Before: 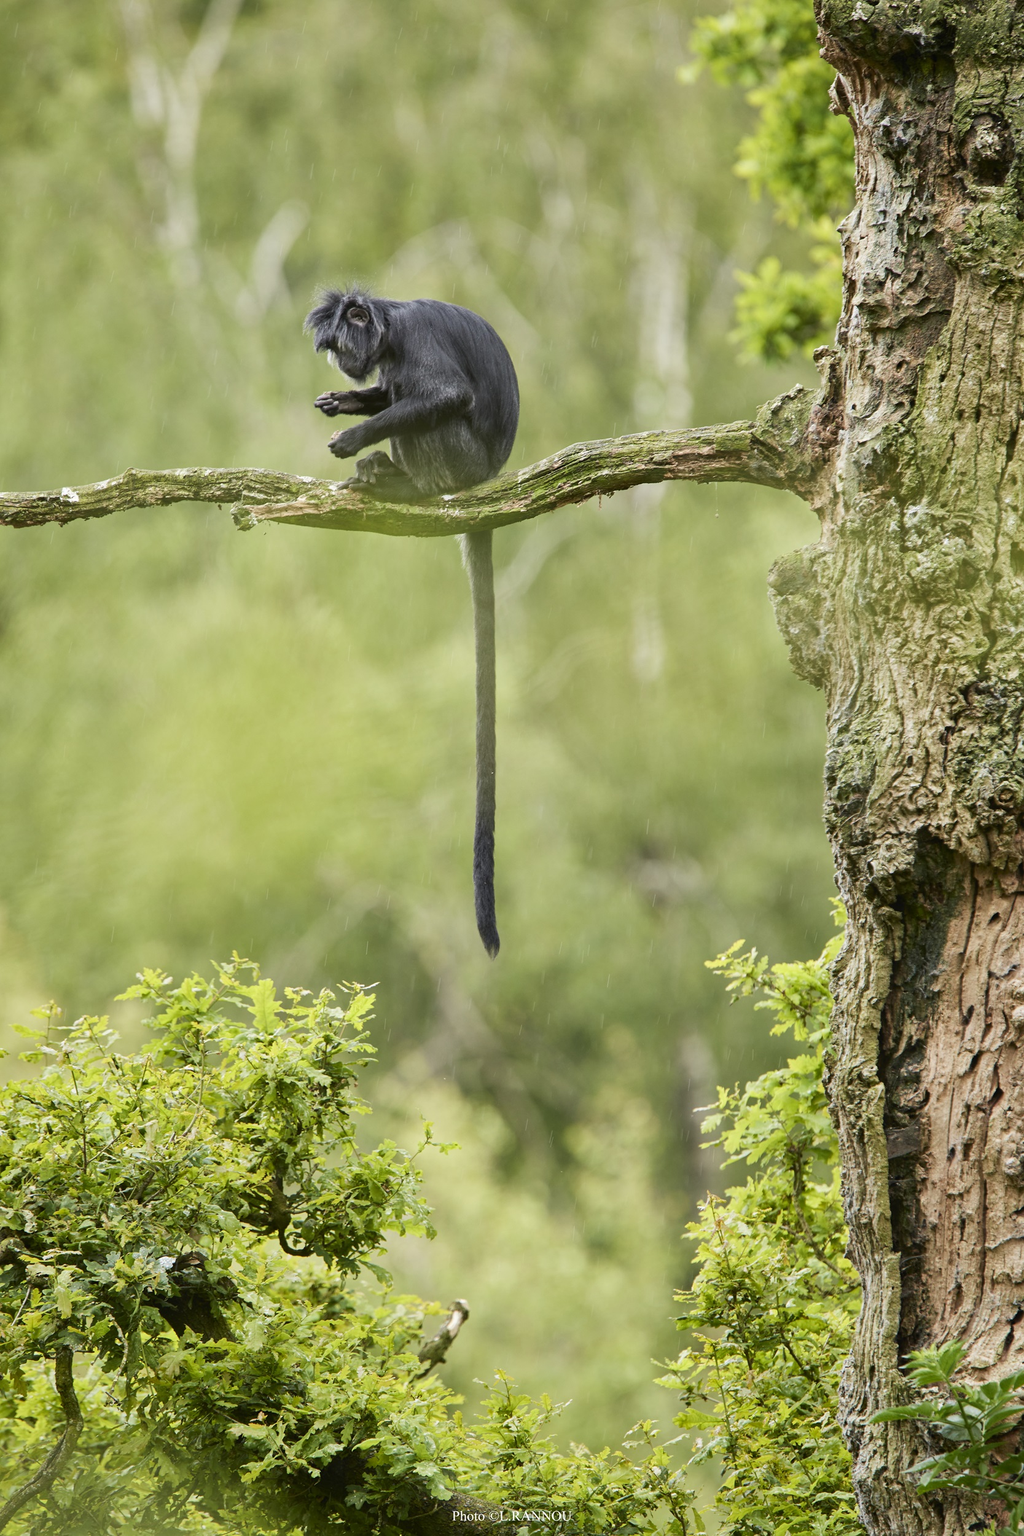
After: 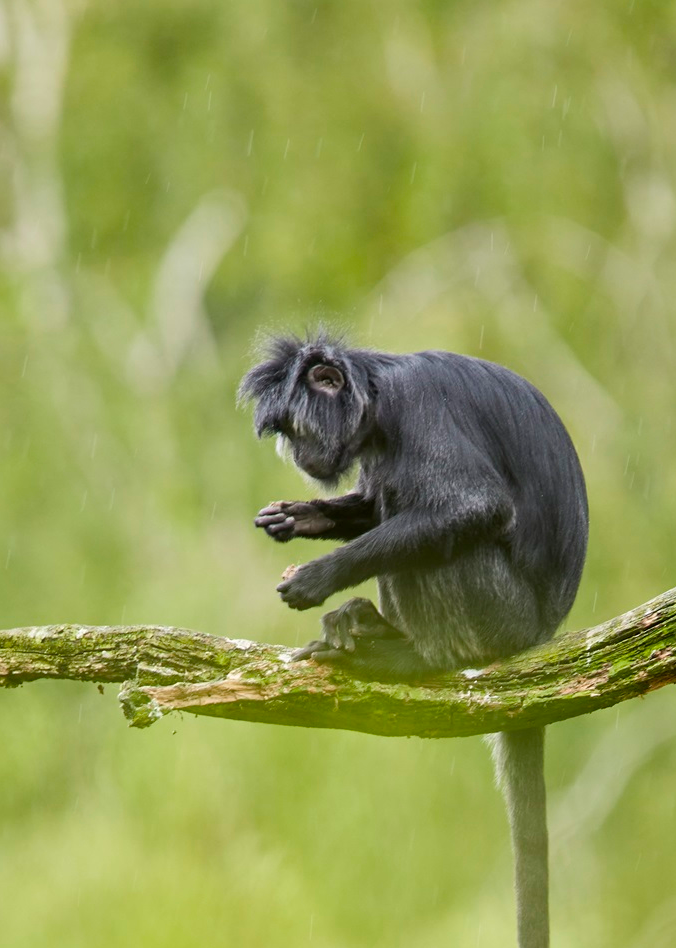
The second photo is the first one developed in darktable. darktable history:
color balance: output saturation 110%
color balance rgb: perceptual saturation grading › global saturation 10%, global vibrance 10%
crop: left 15.452%, top 5.459%, right 43.956%, bottom 56.62%
